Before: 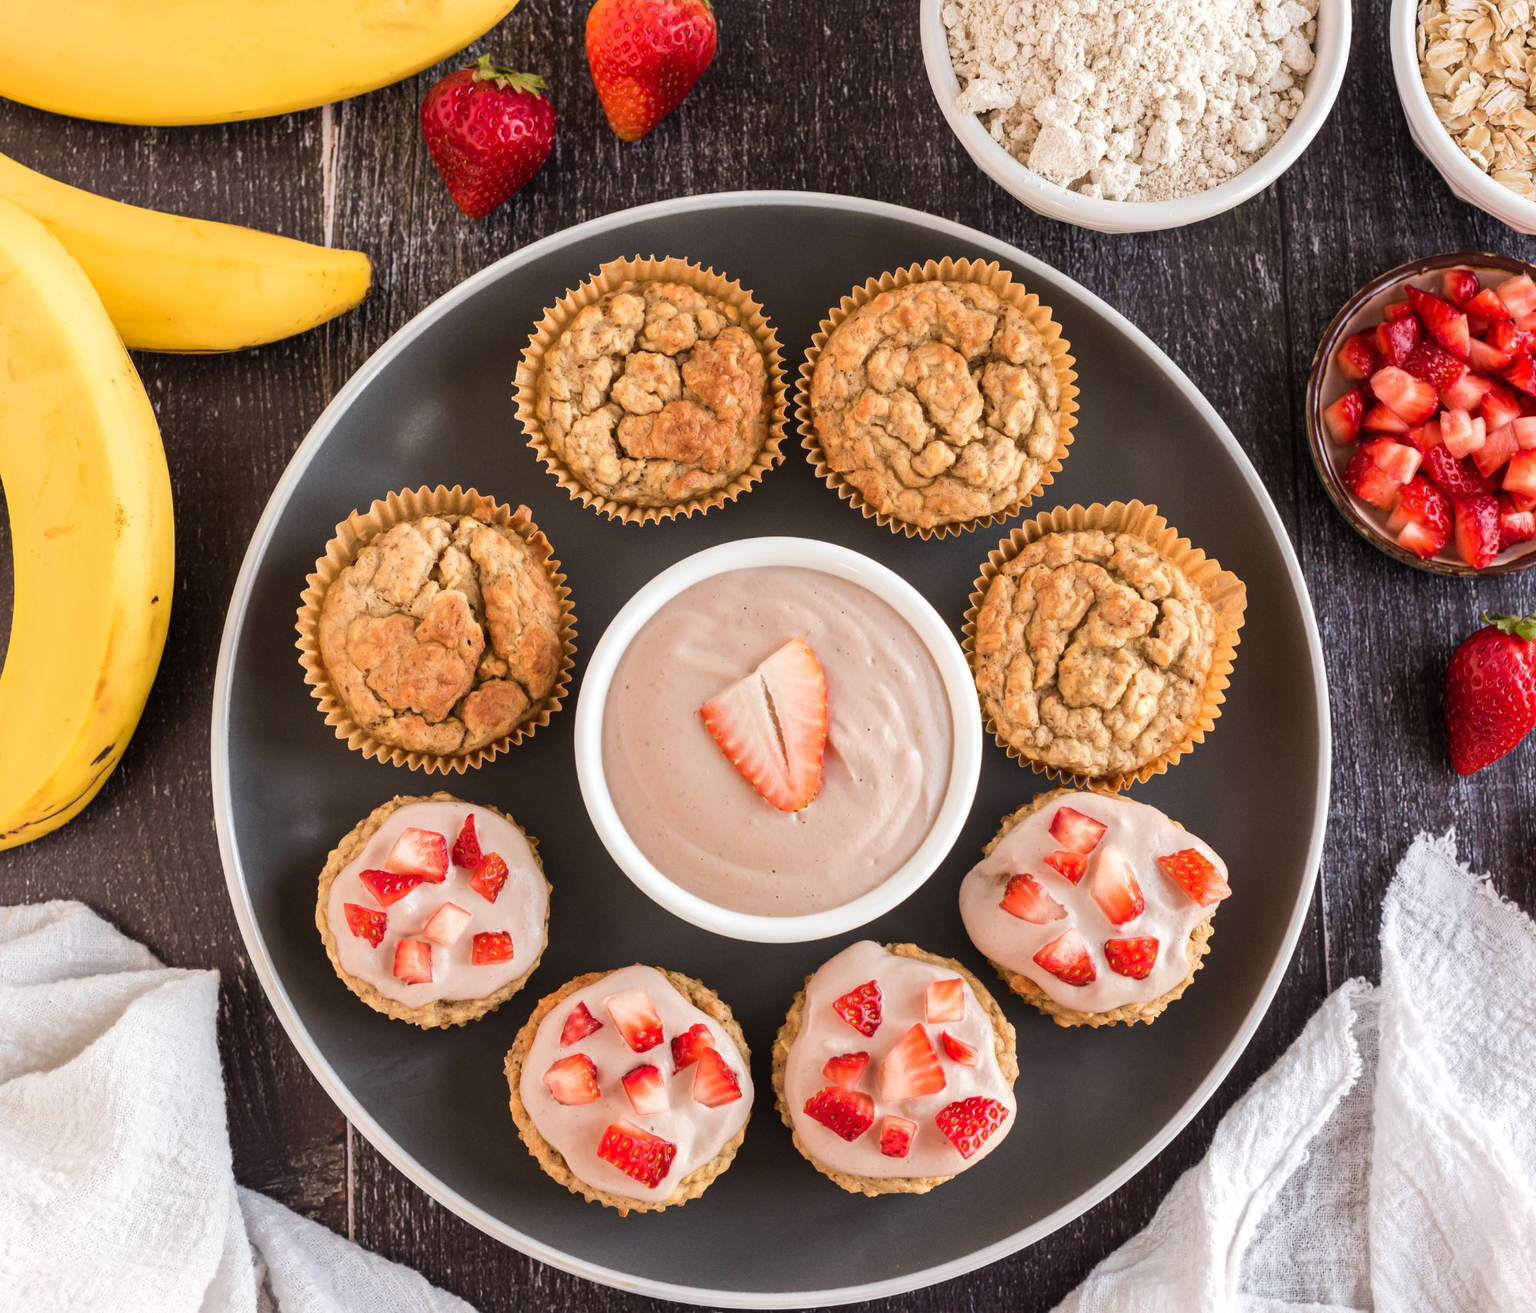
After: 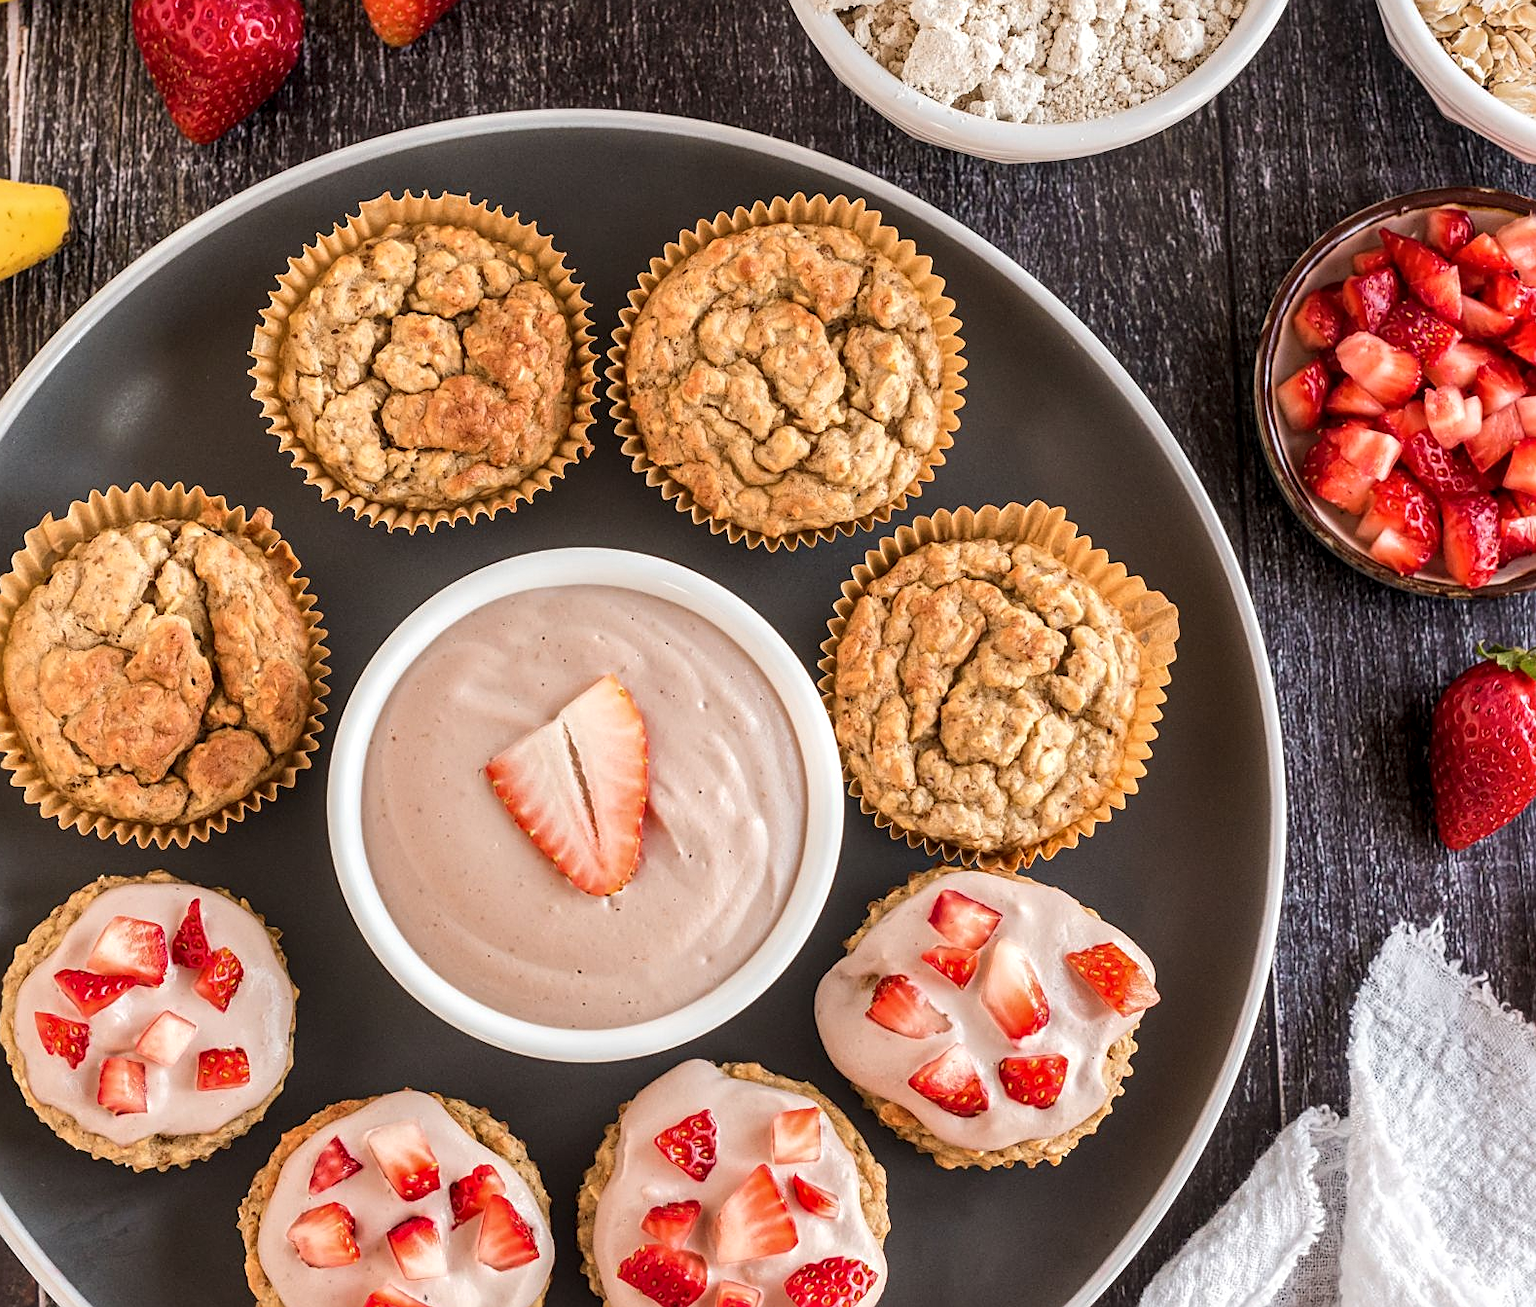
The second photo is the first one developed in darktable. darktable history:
crop and rotate: left 20.624%, top 7.961%, right 0.463%, bottom 13.453%
local contrast: detail 130%
sharpen: on, module defaults
